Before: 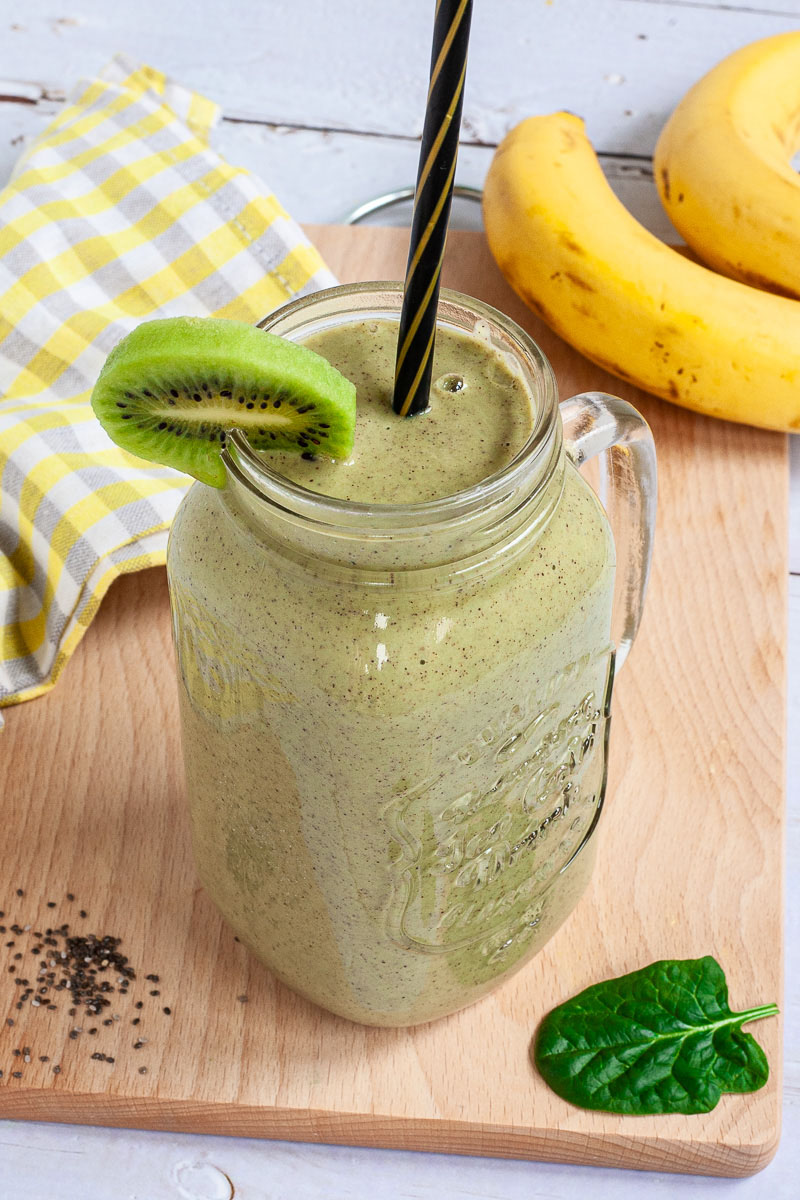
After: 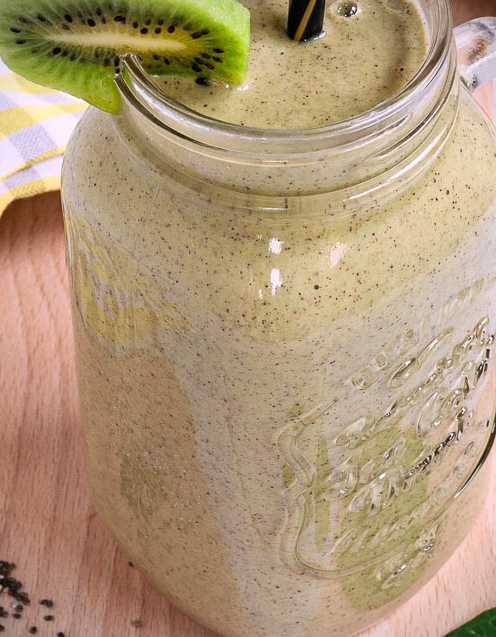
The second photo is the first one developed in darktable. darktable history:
crop: left 13.312%, top 31.28%, right 24.627%, bottom 15.582%
white balance: red 1.066, blue 1.119
vignetting: fall-off start 91.19%
